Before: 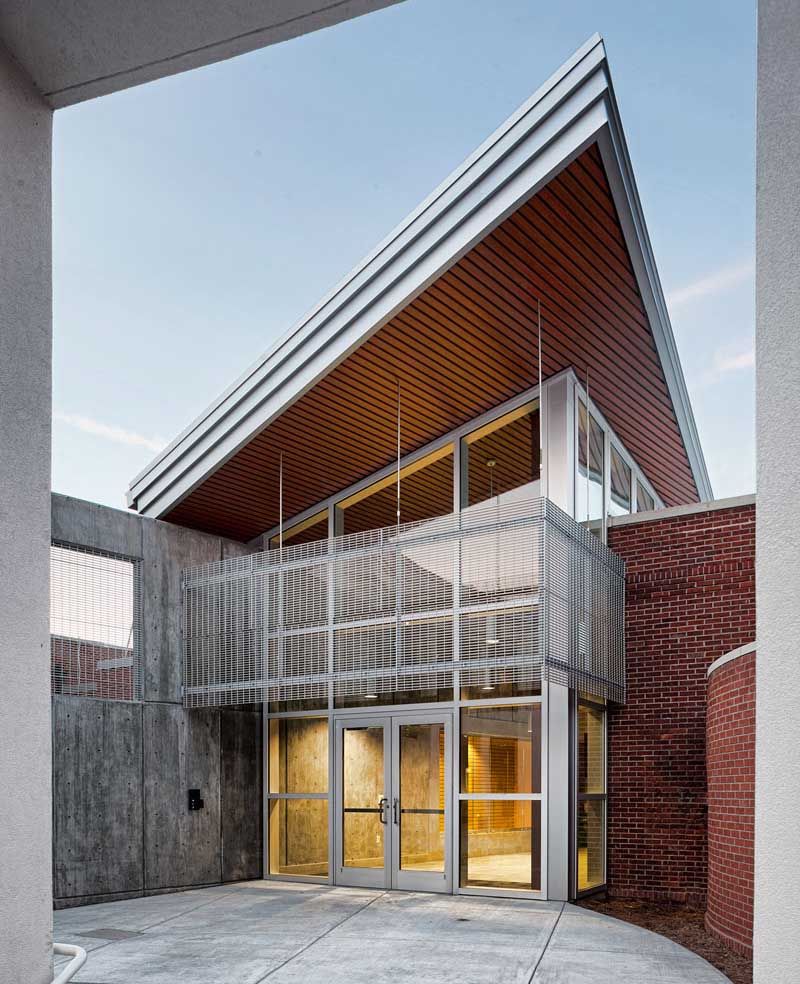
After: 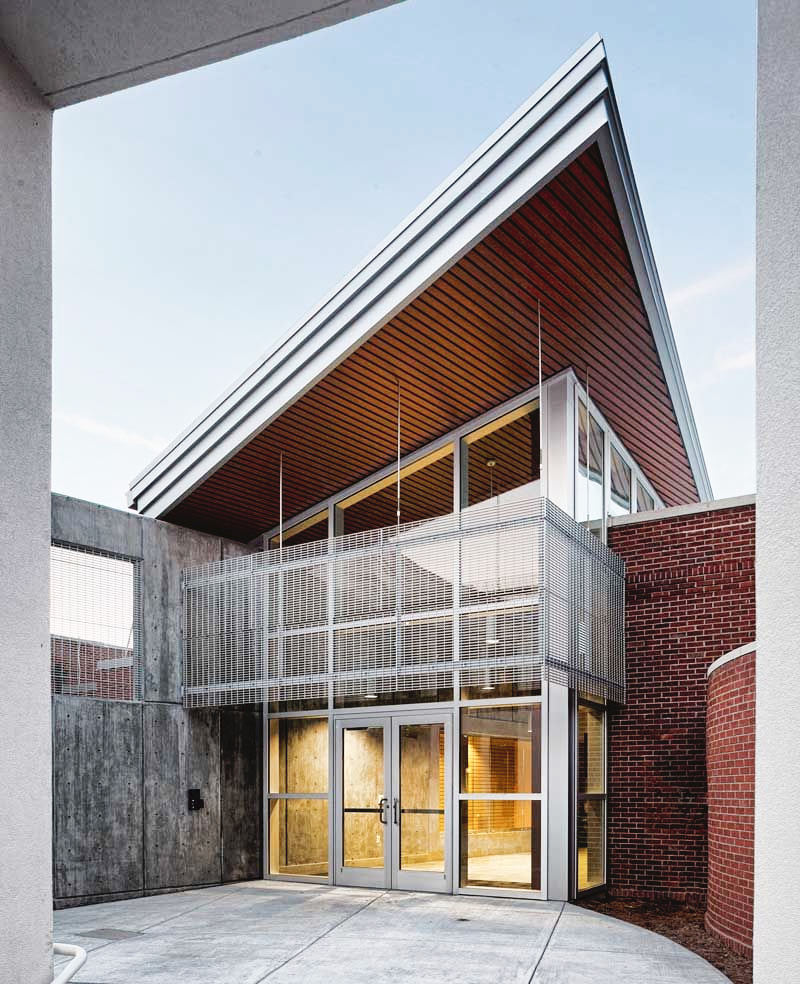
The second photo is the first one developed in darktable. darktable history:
tone curve: curves: ch0 [(0, 0) (0.003, 0.047) (0.011, 0.051) (0.025, 0.051) (0.044, 0.057) (0.069, 0.068) (0.1, 0.076) (0.136, 0.108) (0.177, 0.166) (0.224, 0.229) (0.277, 0.299) (0.335, 0.364) (0.399, 0.46) (0.468, 0.553) (0.543, 0.639) (0.623, 0.724) (0.709, 0.808) (0.801, 0.886) (0.898, 0.954) (1, 1)], preserve colors none
color zones: curves: ch0 [(0, 0.5) (0.143, 0.5) (0.286, 0.5) (0.429, 0.504) (0.571, 0.5) (0.714, 0.509) (0.857, 0.5) (1, 0.5)]; ch1 [(0, 0.425) (0.143, 0.425) (0.286, 0.375) (0.429, 0.405) (0.571, 0.5) (0.714, 0.47) (0.857, 0.425) (1, 0.435)]; ch2 [(0, 0.5) (0.143, 0.5) (0.286, 0.5) (0.429, 0.517) (0.571, 0.5) (0.714, 0.51) (0.857, 0.5) (1, 0.5)]
